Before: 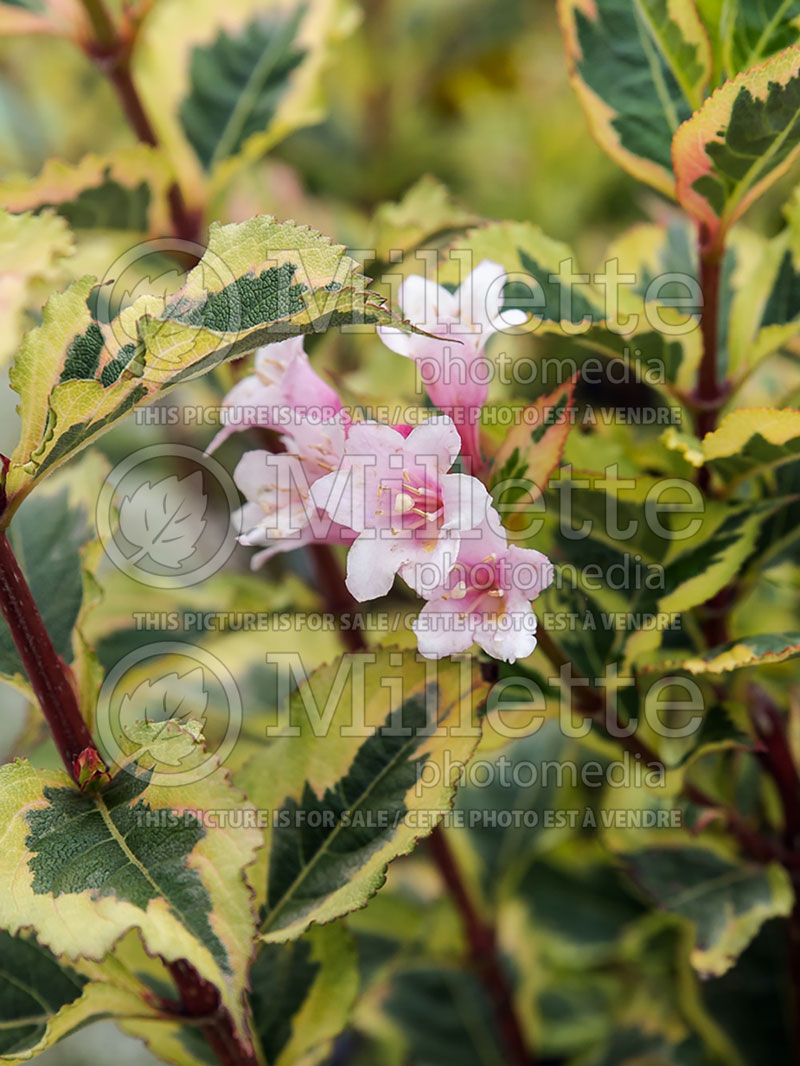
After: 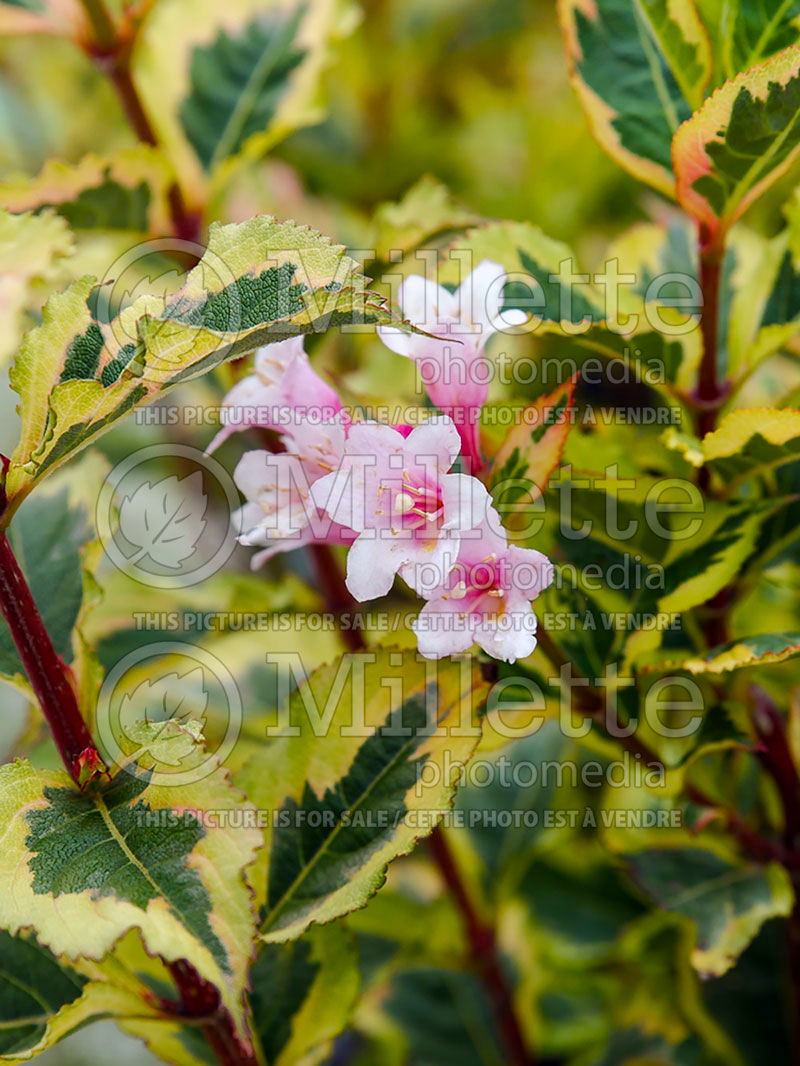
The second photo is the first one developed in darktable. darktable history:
white balance: red 0.982, blue 1.018
color balance rgb: perceptual saturation grading › global saturation 35%, perceptual saturation grading › highlights -30%, perceptual saturation grading › shadows 35%, perceptual brilliance grading › global brilliance 3%, perceptual brilliance grading › highlights -3%, perceptual brilliance grading › shadows 3%
